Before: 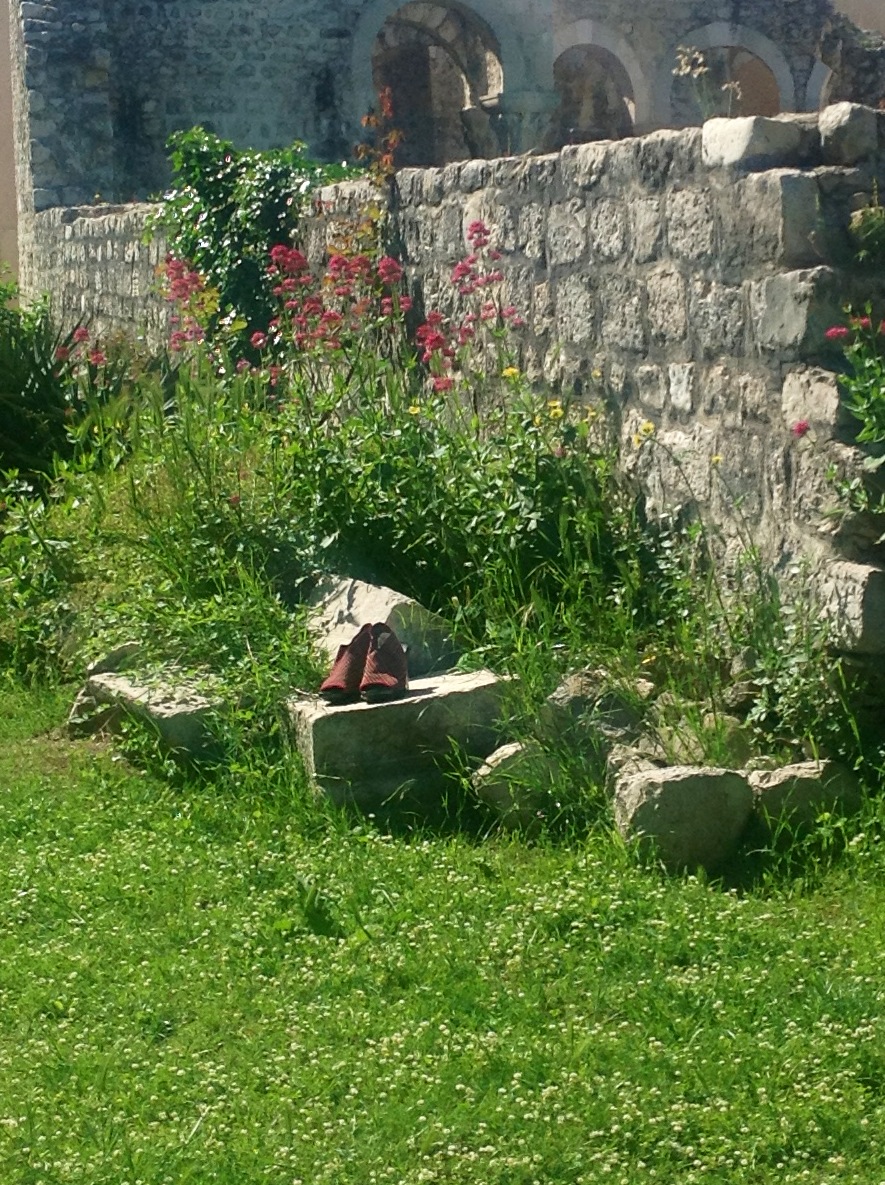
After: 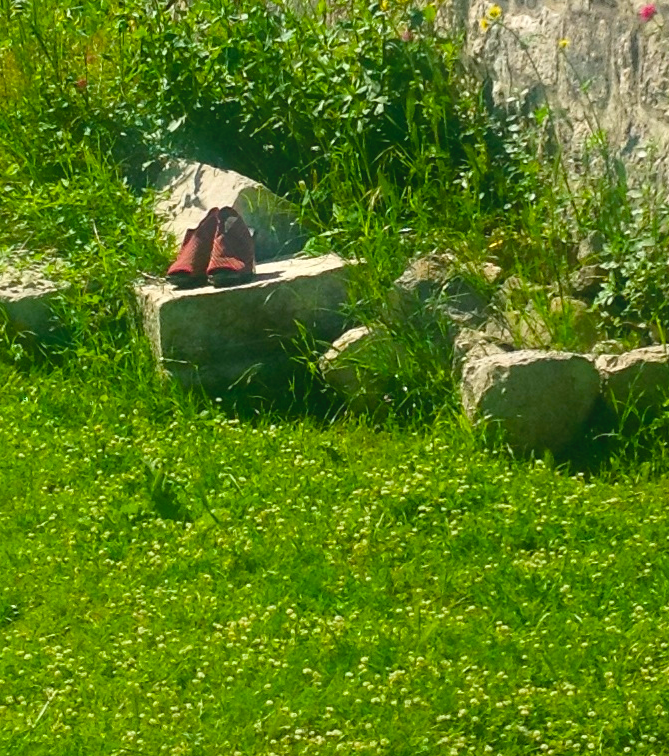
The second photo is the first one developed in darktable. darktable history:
crop and rotate: left 17.299%, top 35.115%, right 7.015%, bottom 1.024%
color balance rgb: linear chroma grading › global chroma 15%, perceptual saturation grading › global saturation 30%
bloom: on, module defaults
